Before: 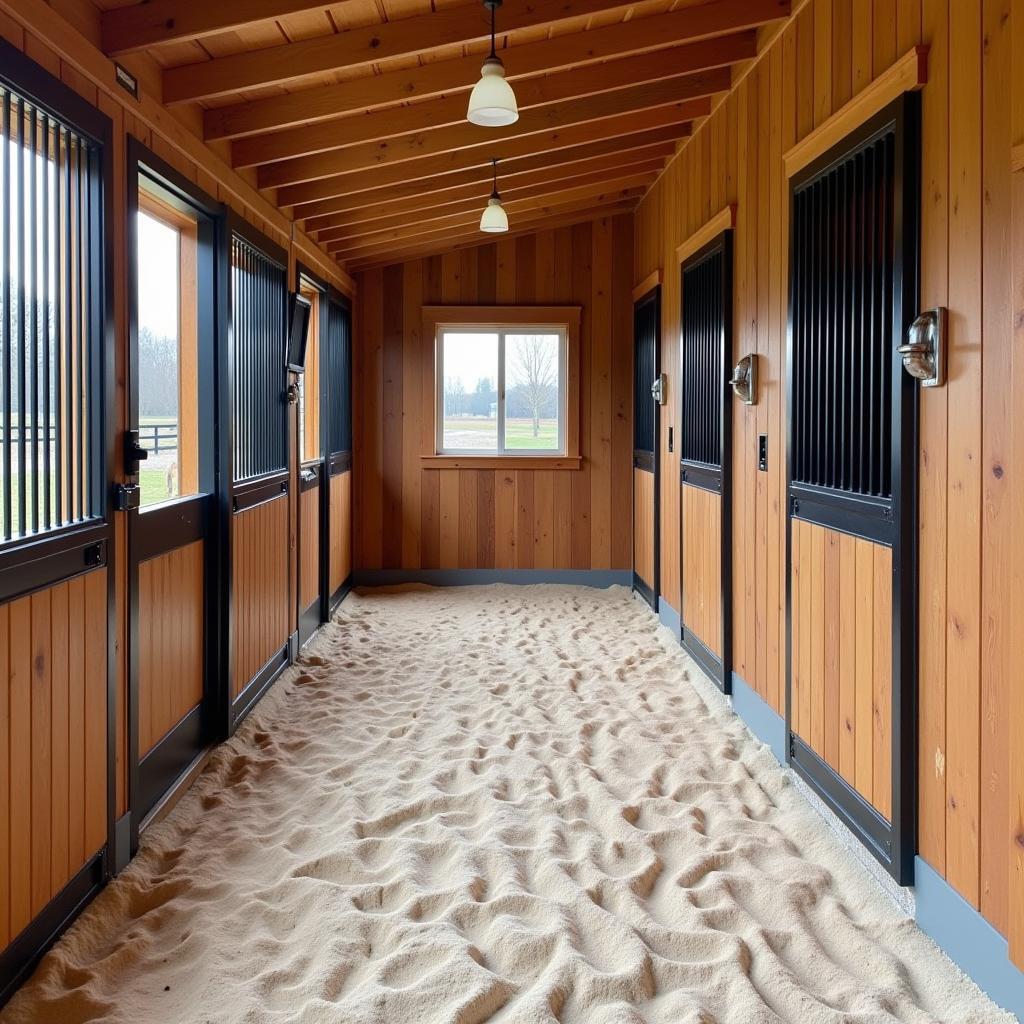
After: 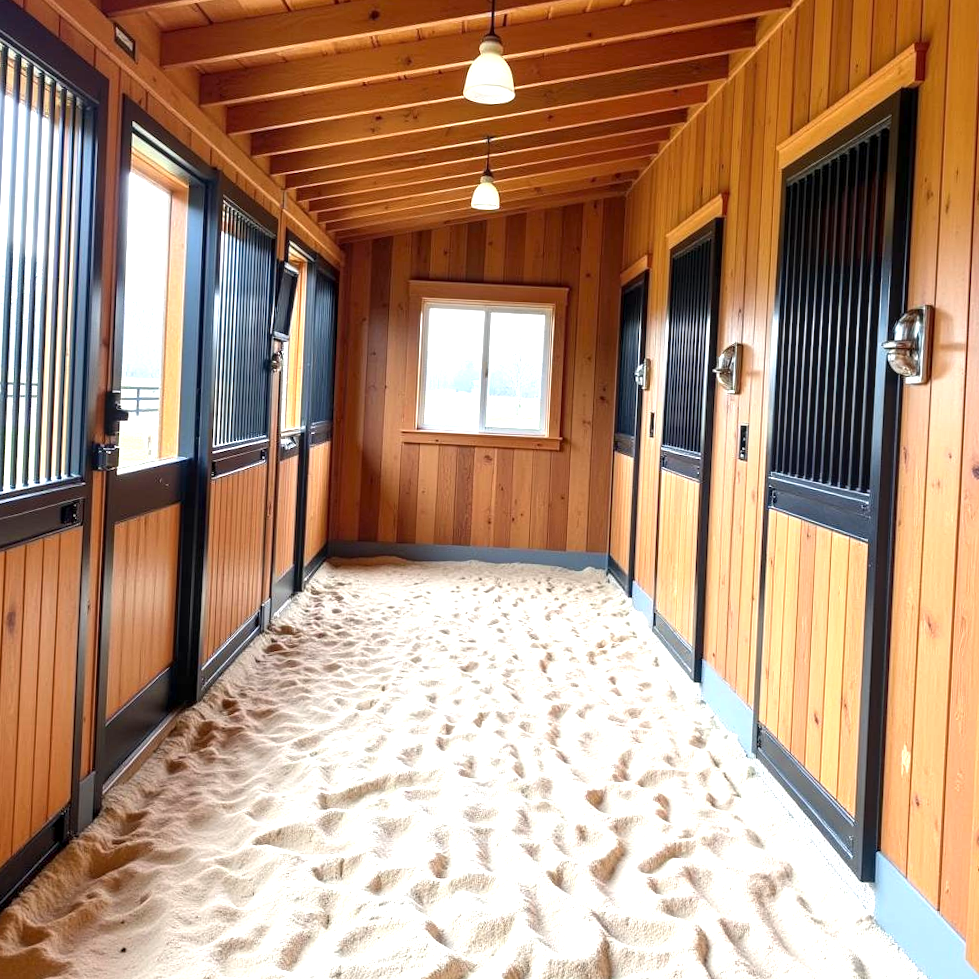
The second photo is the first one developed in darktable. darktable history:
contrast equalizer: y [[0.5, 0.5, 0.472, 0.5, 0.5, 0.5], [0.5 ×6], [0.5 ×6], [0 ×6], [0 ×6]]
local contrast: detail 130%
exposure: black level correction 0, exposure 1 EV, compensate highlight preservation false
crop and rotate: angle -2.64°
